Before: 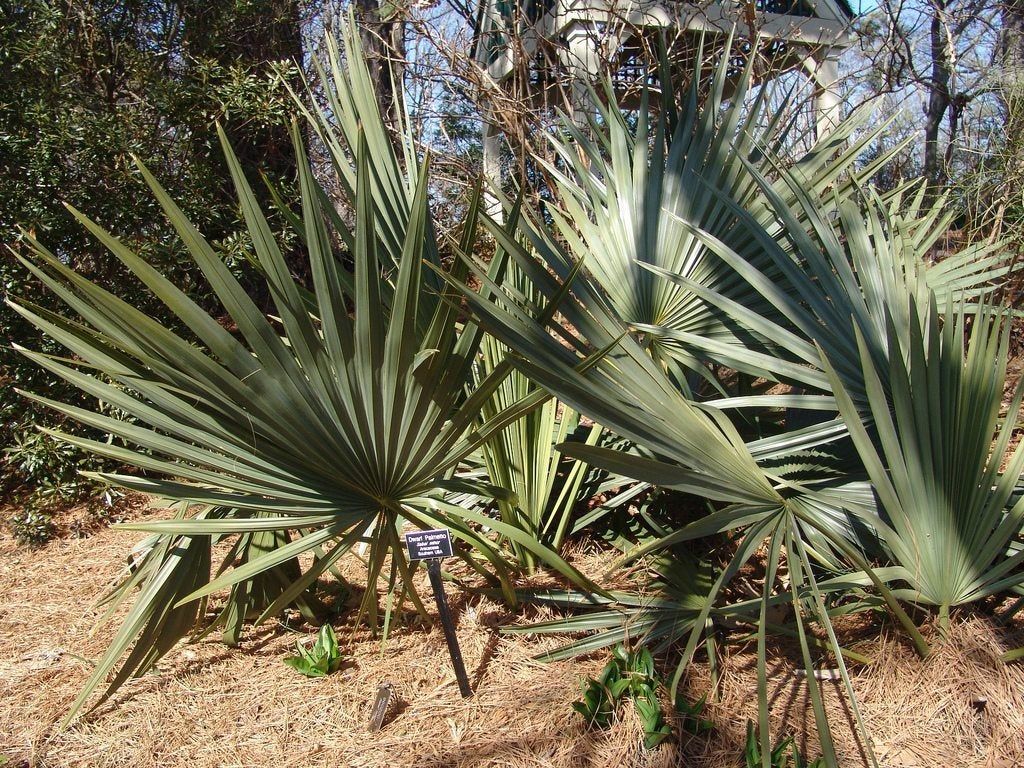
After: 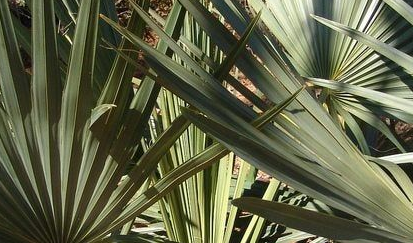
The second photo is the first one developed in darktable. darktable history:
crop: left 31.632%, top 31.964%, right 27.739%, bottom 36.204%
